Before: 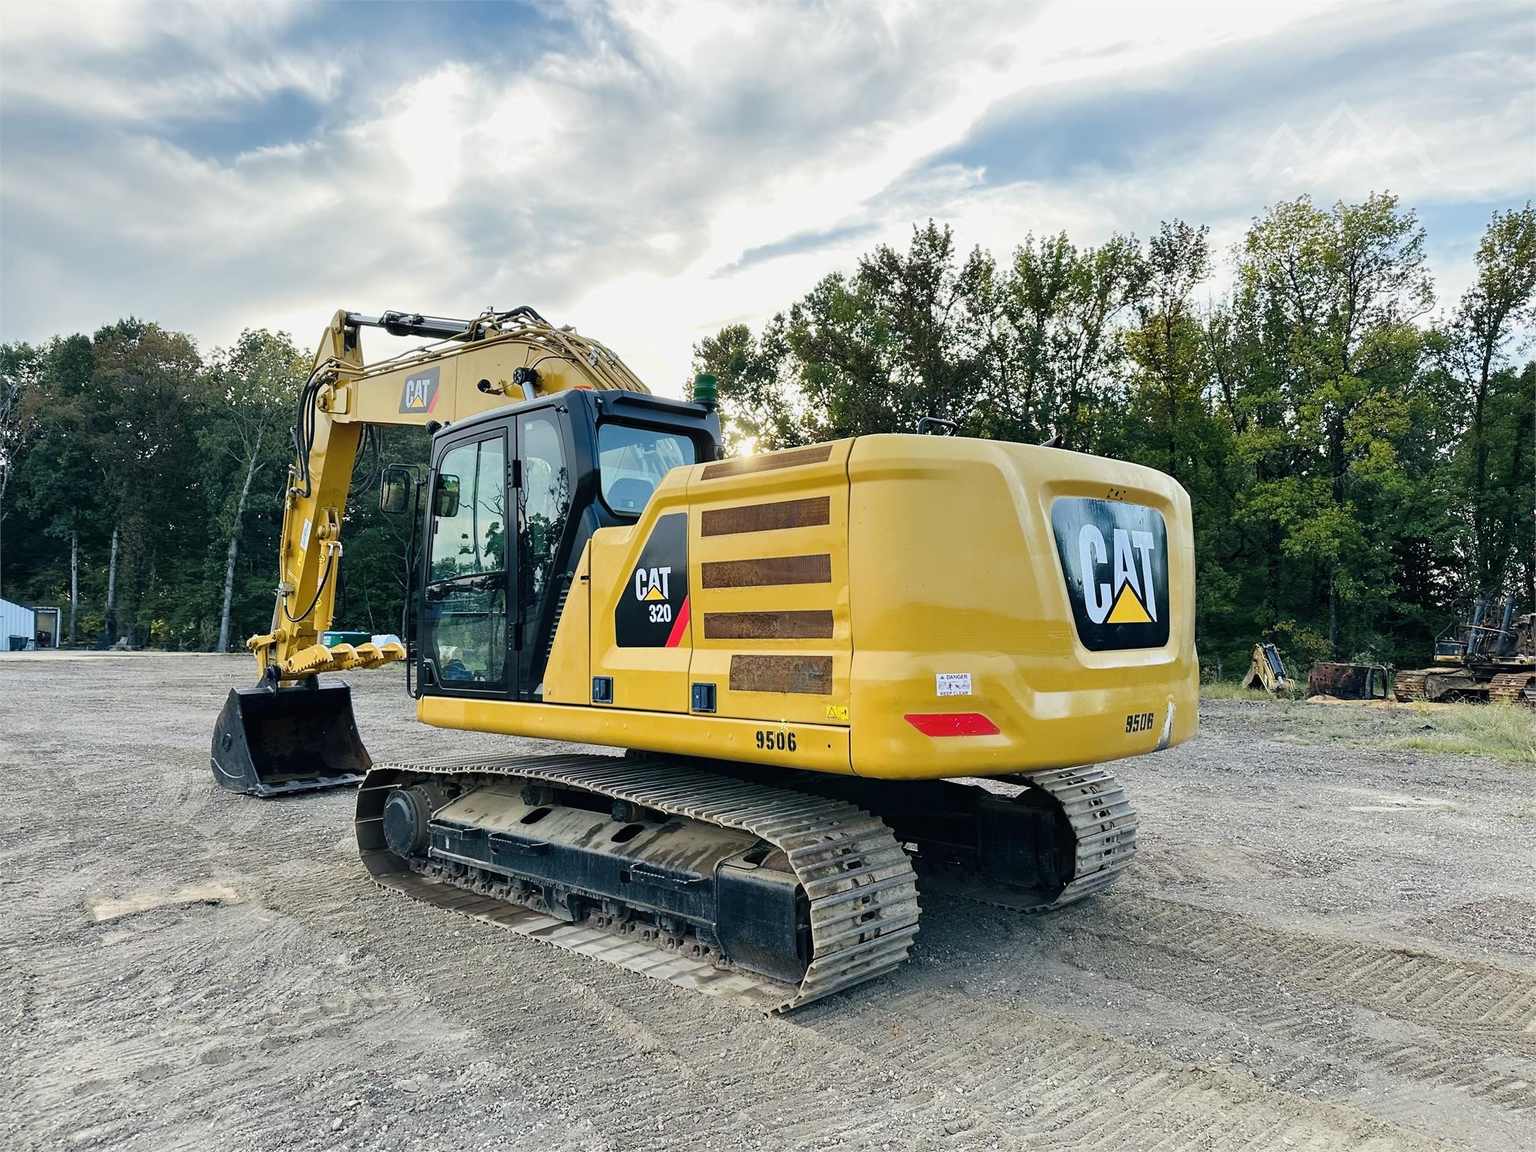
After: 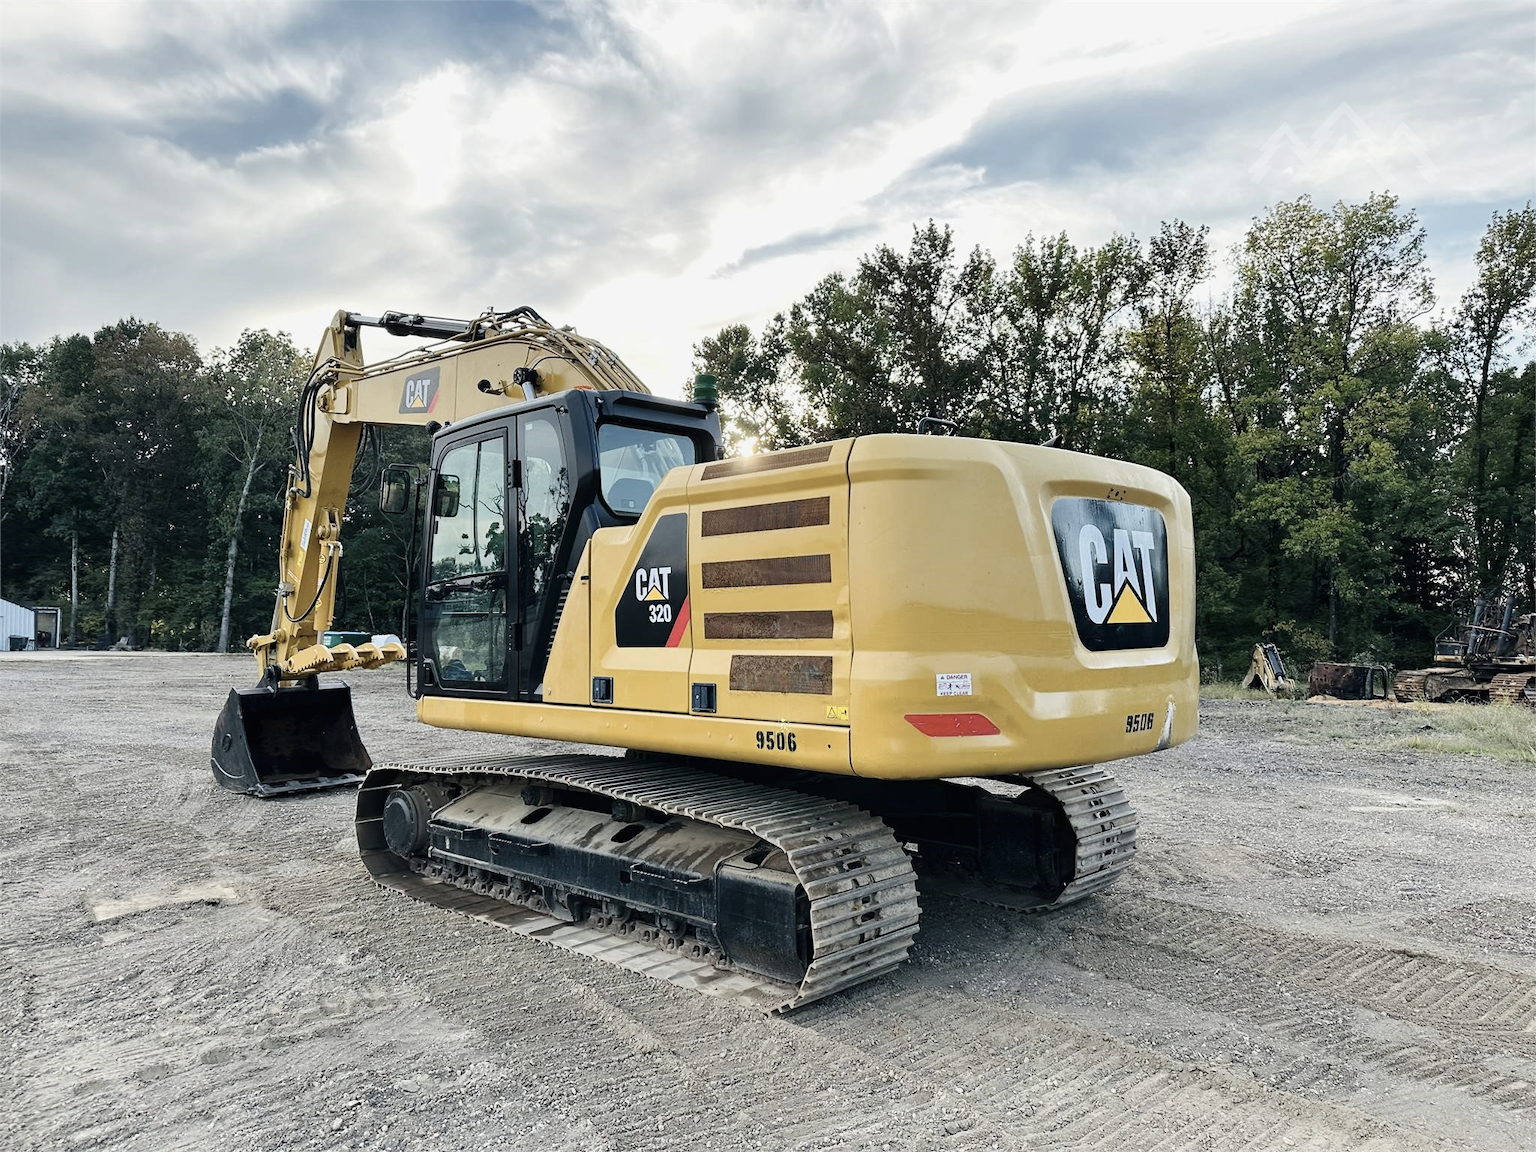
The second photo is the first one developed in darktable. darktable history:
exposure: compensate exposure bias true, compensate highlight preservation false
contrast brightness saturation: contrast 0.1, saturation -0.36
